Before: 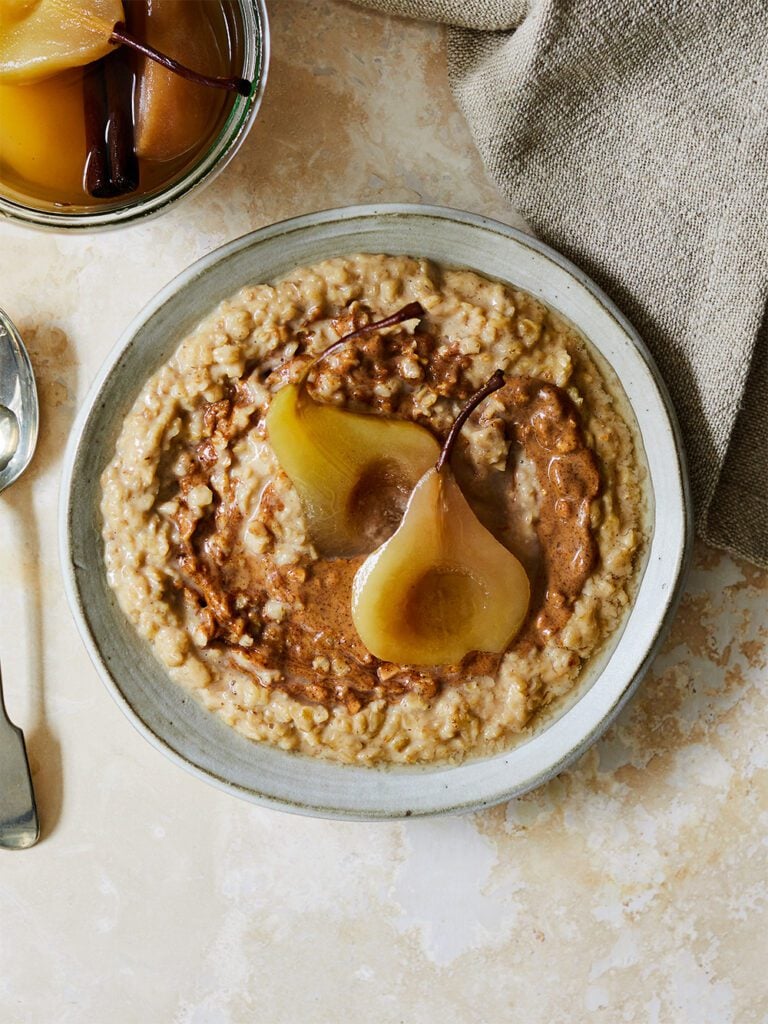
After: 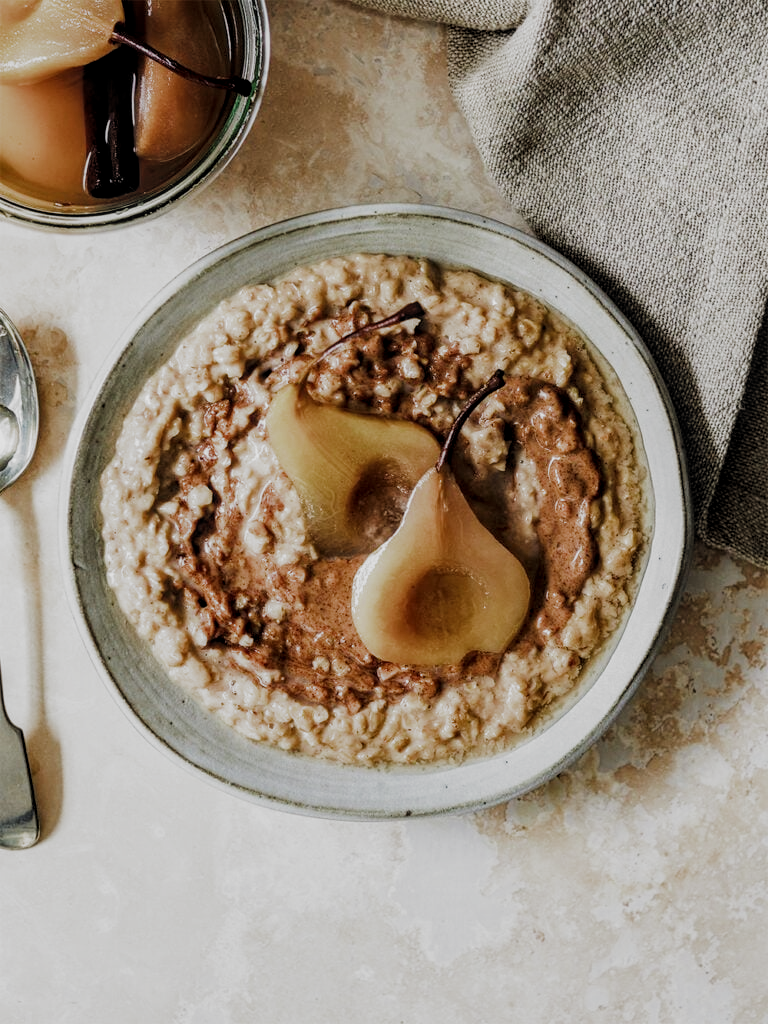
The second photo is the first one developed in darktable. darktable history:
local contrast: on, module defaults
filmic rgb: black relative exposure -7.65 EV, white relative exposure 3.95 EV, threshold 3.06 EV, hardness 4.01, contrast 1.097, highlights saturation mix -31.46%, add noise in highlights 0, preserve chrominance max RGB, color science v3 (2019), use custom middle-gray values true, contrast in highlights soft, enable highlight reconstruction true
